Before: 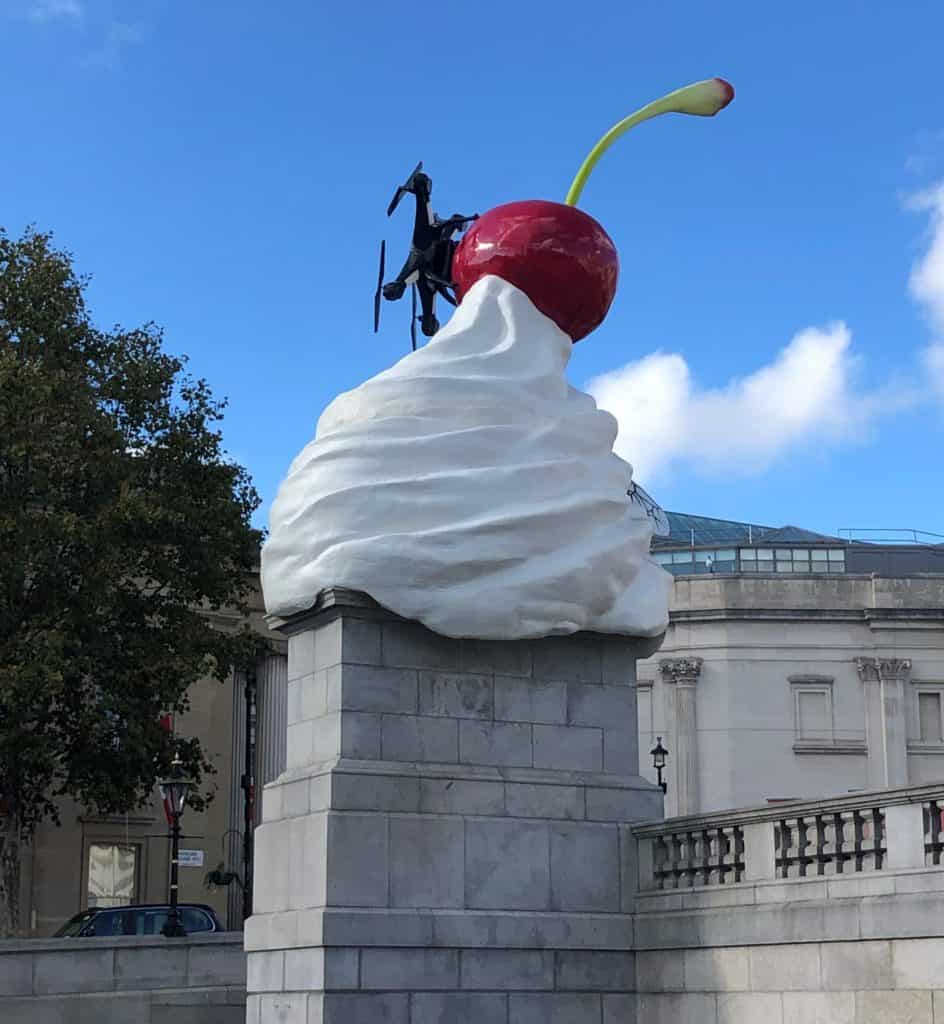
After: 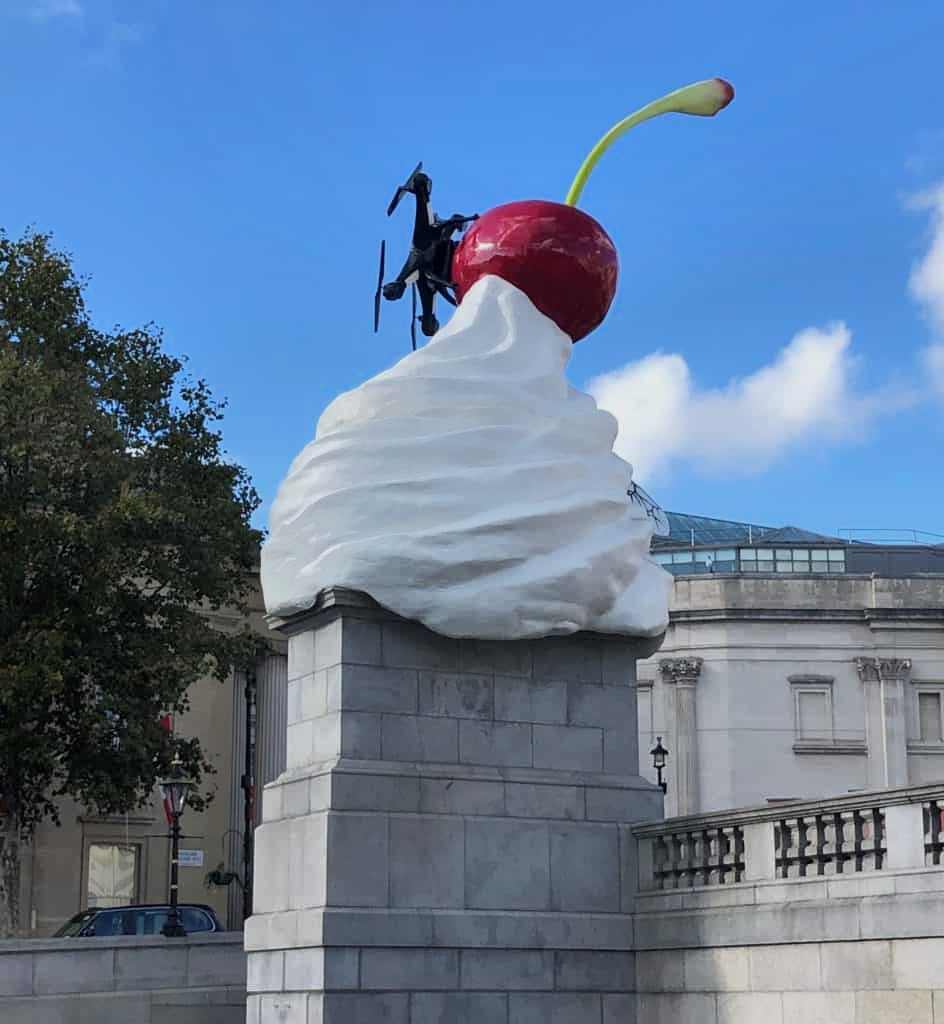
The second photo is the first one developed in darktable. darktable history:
tone equalizer: -7 EV -0.63 EV, -6 EV 1 EV, -5 EV -0.45 EV, -4 EV 0.43 EV, -3 EV 0.41 EV, -2 EV 0.15 EV, -1 EV -0.15 EV, +0 EV -0.39 EV, smoothing diameter 25%, edges refinement/feathering 10, preserve details guided filter
exposure: exposure 0.2 EV, compensate highlight preservation false
